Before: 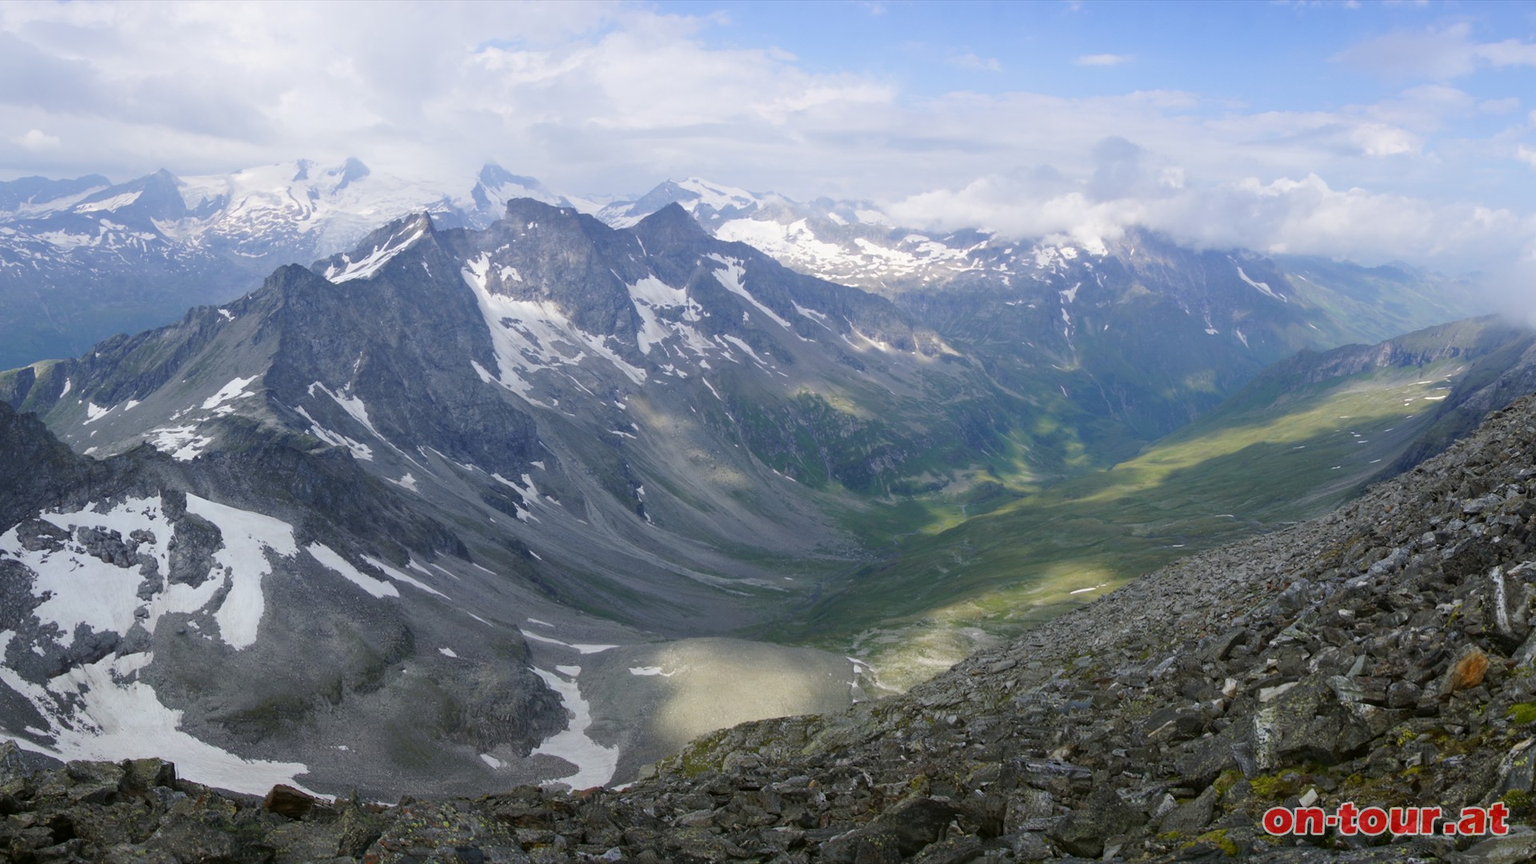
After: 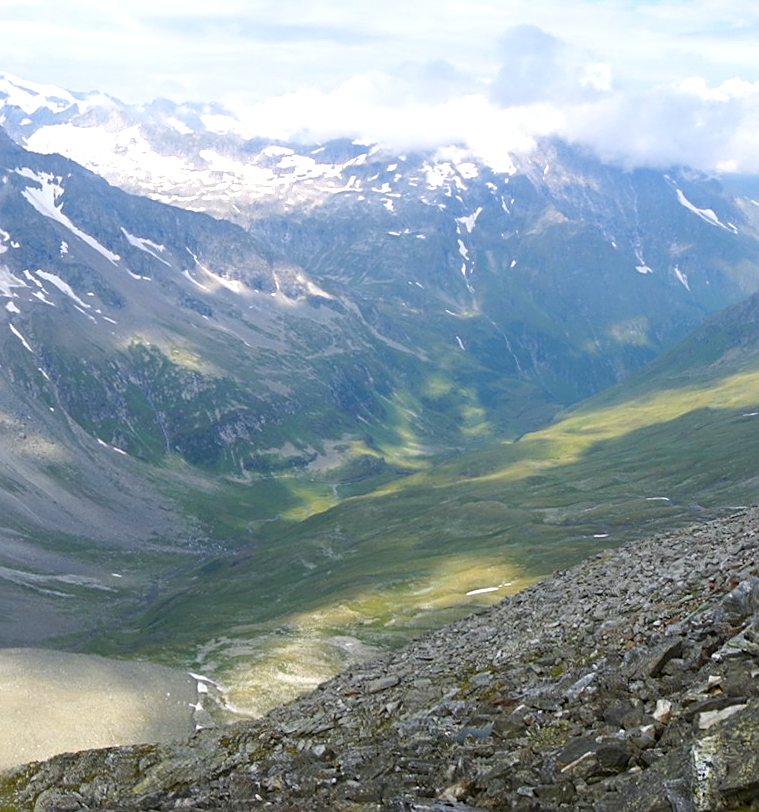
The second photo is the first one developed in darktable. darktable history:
crop: left 45.721%, top 13.393%, right 14.118%, bottom 10.01%
sharpen: on, module defaults
exposure: exposure 0.6 EV, compensate highlight preservation false
rotate and perspective: rotation 0.174°, lens shift (vertical) 0.013, lens shift (horizontal) 0.019, shear 0.001, automatic cropping original format, crop left 0.007, crop right 0.991, crop top 0.016, crop bottom 0.997
color zones: curves: ch1 [(0.239, 0.552) (0.75, 0.5)]; ch2 [(0.25, 0.462) (0.749, 0.457)], mix 25.94%
